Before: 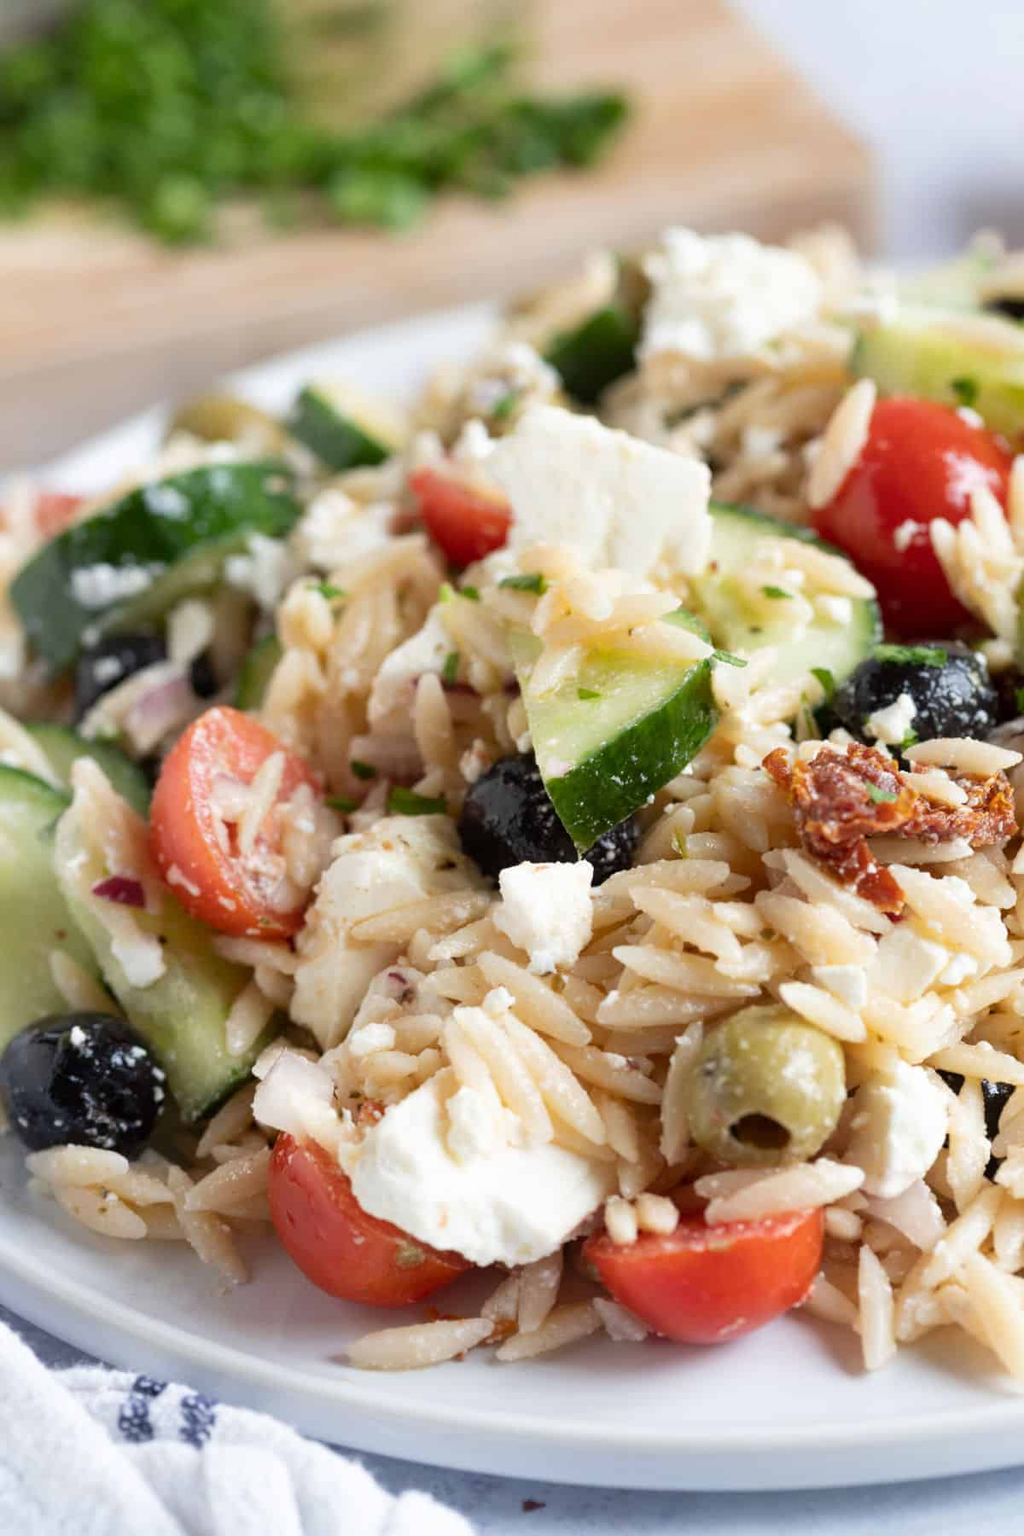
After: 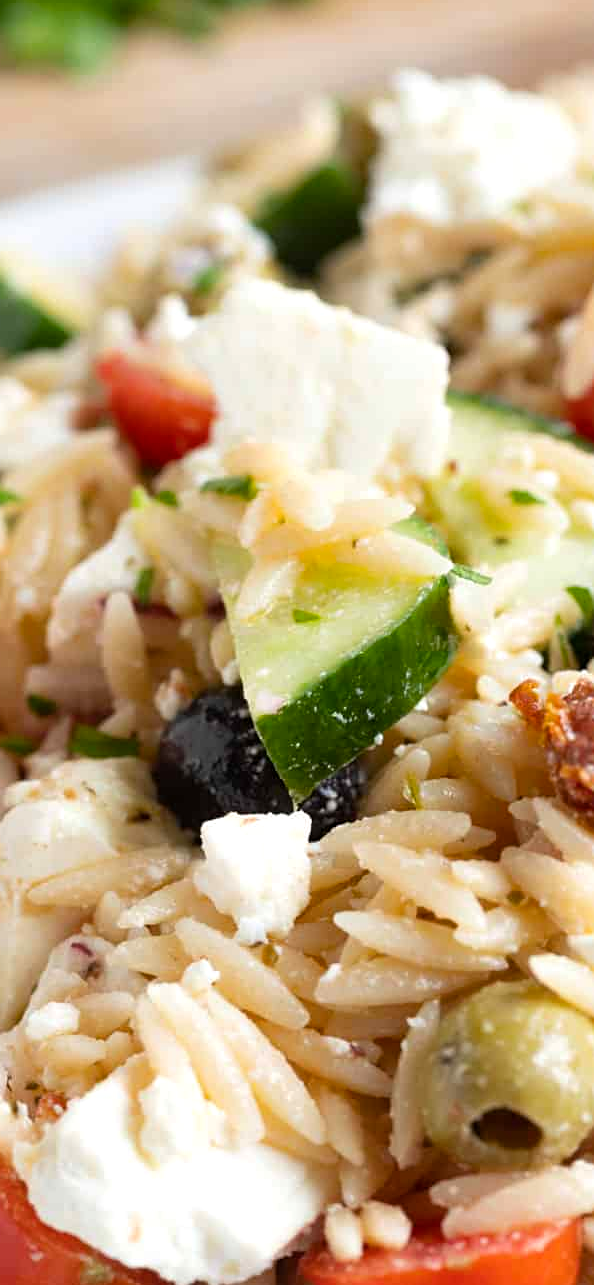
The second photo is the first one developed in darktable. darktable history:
color balance rgb: linear chroma grading › global chroma 3.45%, perceptual saturation grading › global saturation 11.24%, perceptual brilliance grading › global brilliance 3.04%, global vibrance 2.8%
crop: left 32.075%, top 10.976%, right 18.355%, bottom 17.596%
sharpen: amount 0.2
